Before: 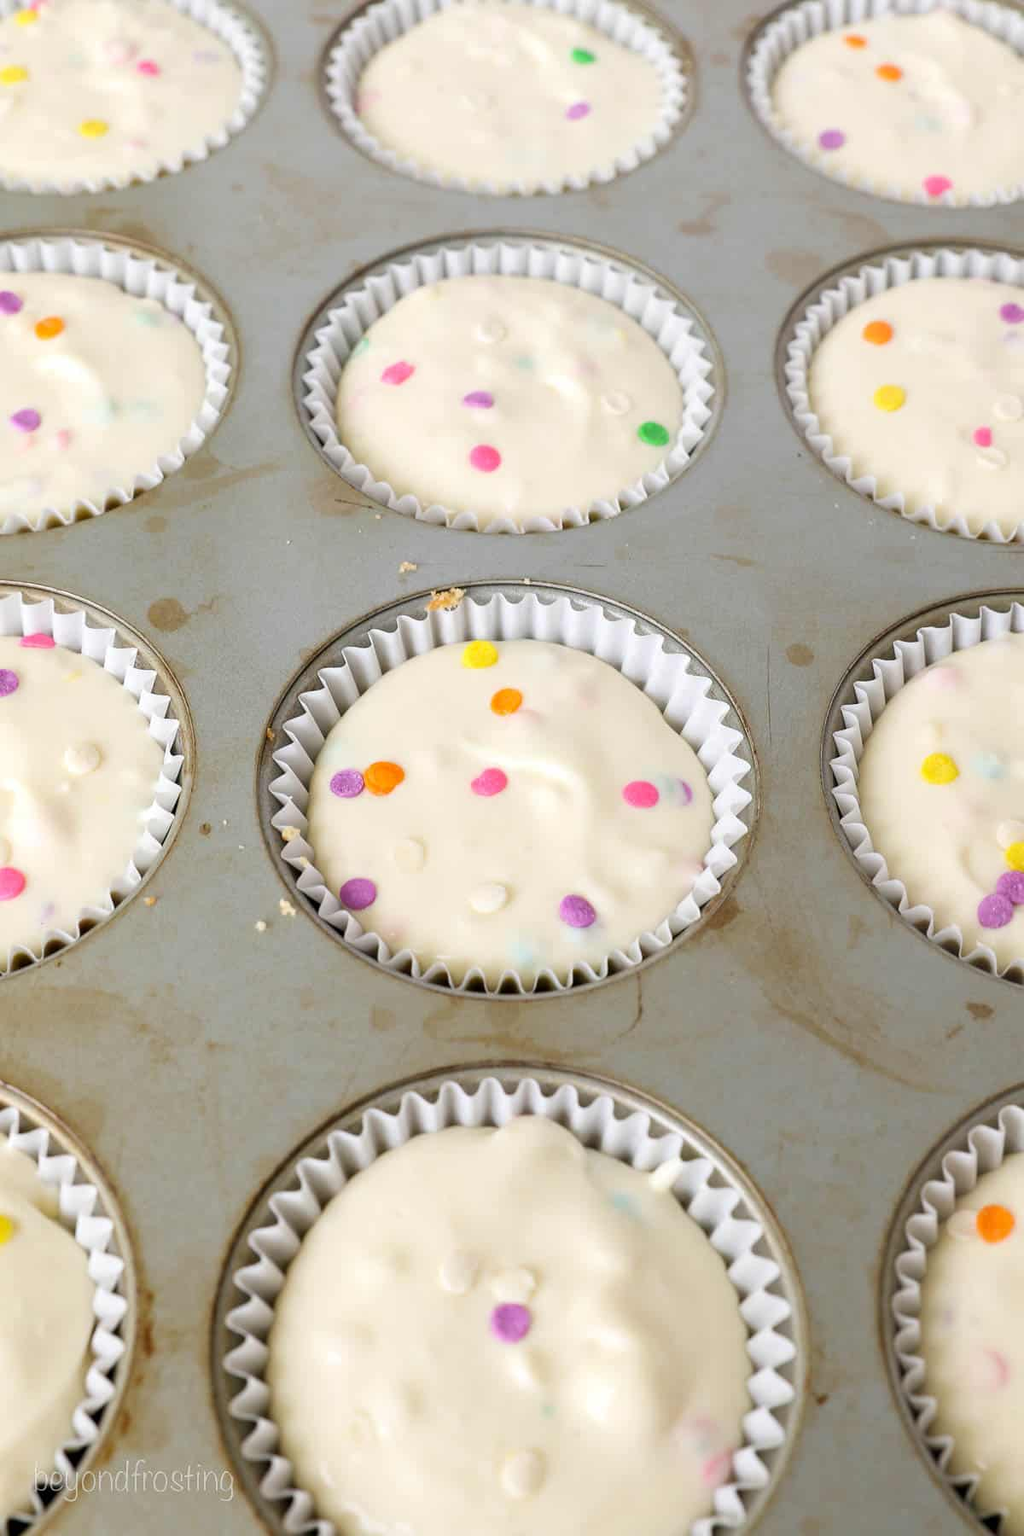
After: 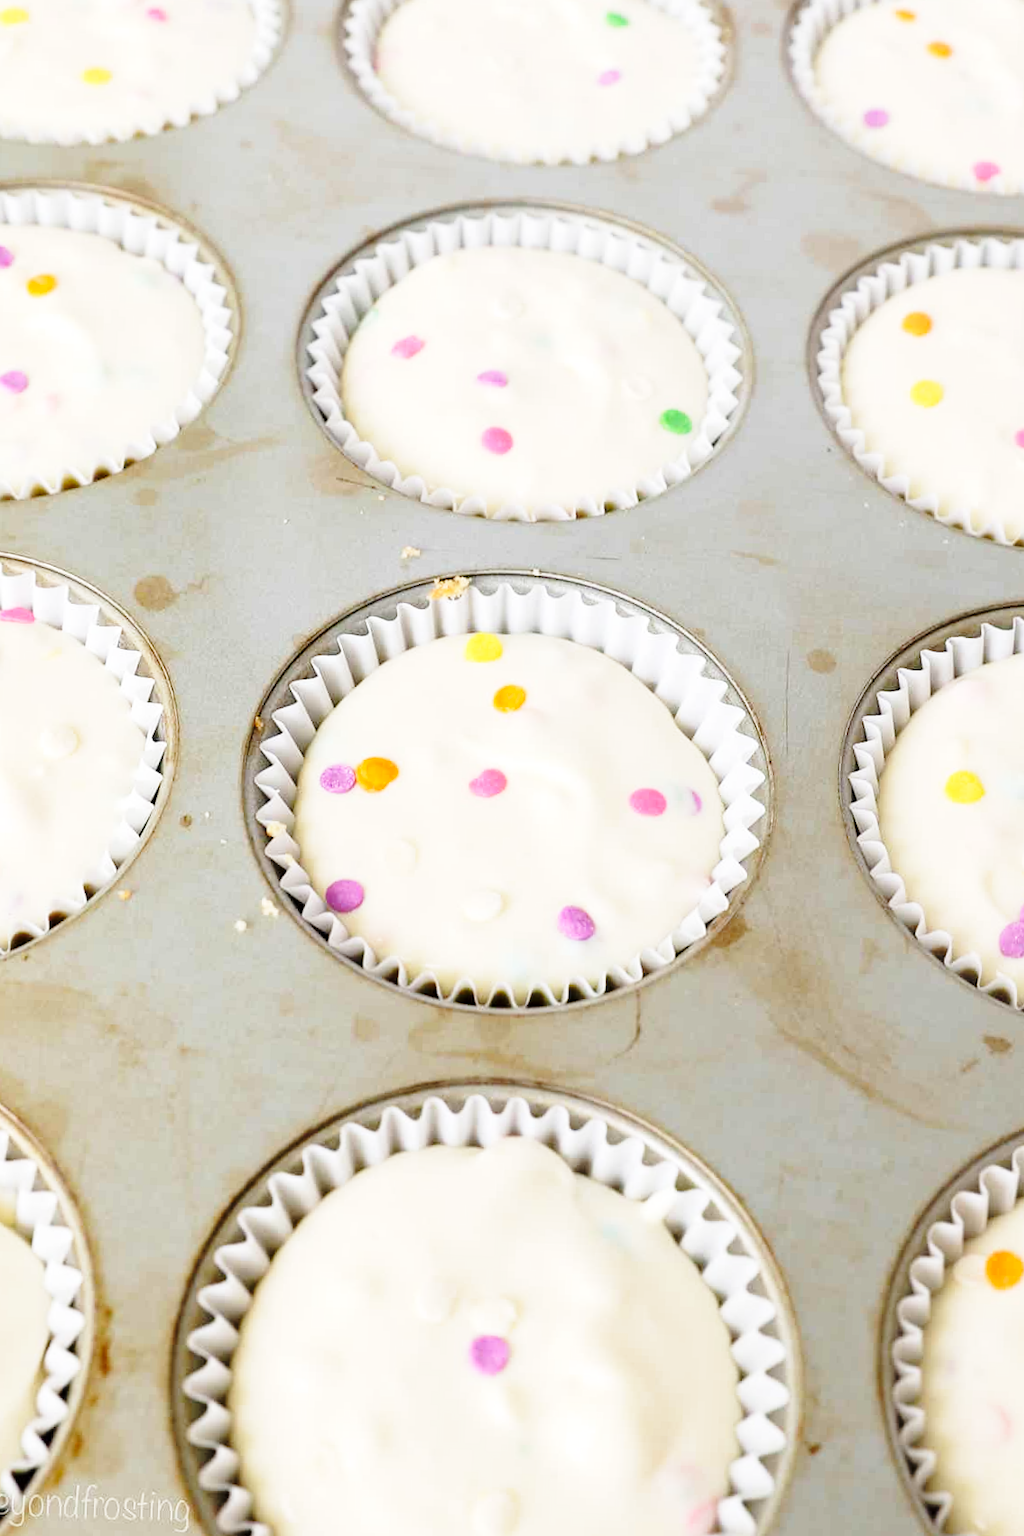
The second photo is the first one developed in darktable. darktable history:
base curve: curves: ch0 [(0, 0) (0.028, 0.03) (0.121, 0.232) (0.46, 0.748) (0.859, 0.968) (1, 1)], preserve colors none
crop and rotate: angle -2.21°
